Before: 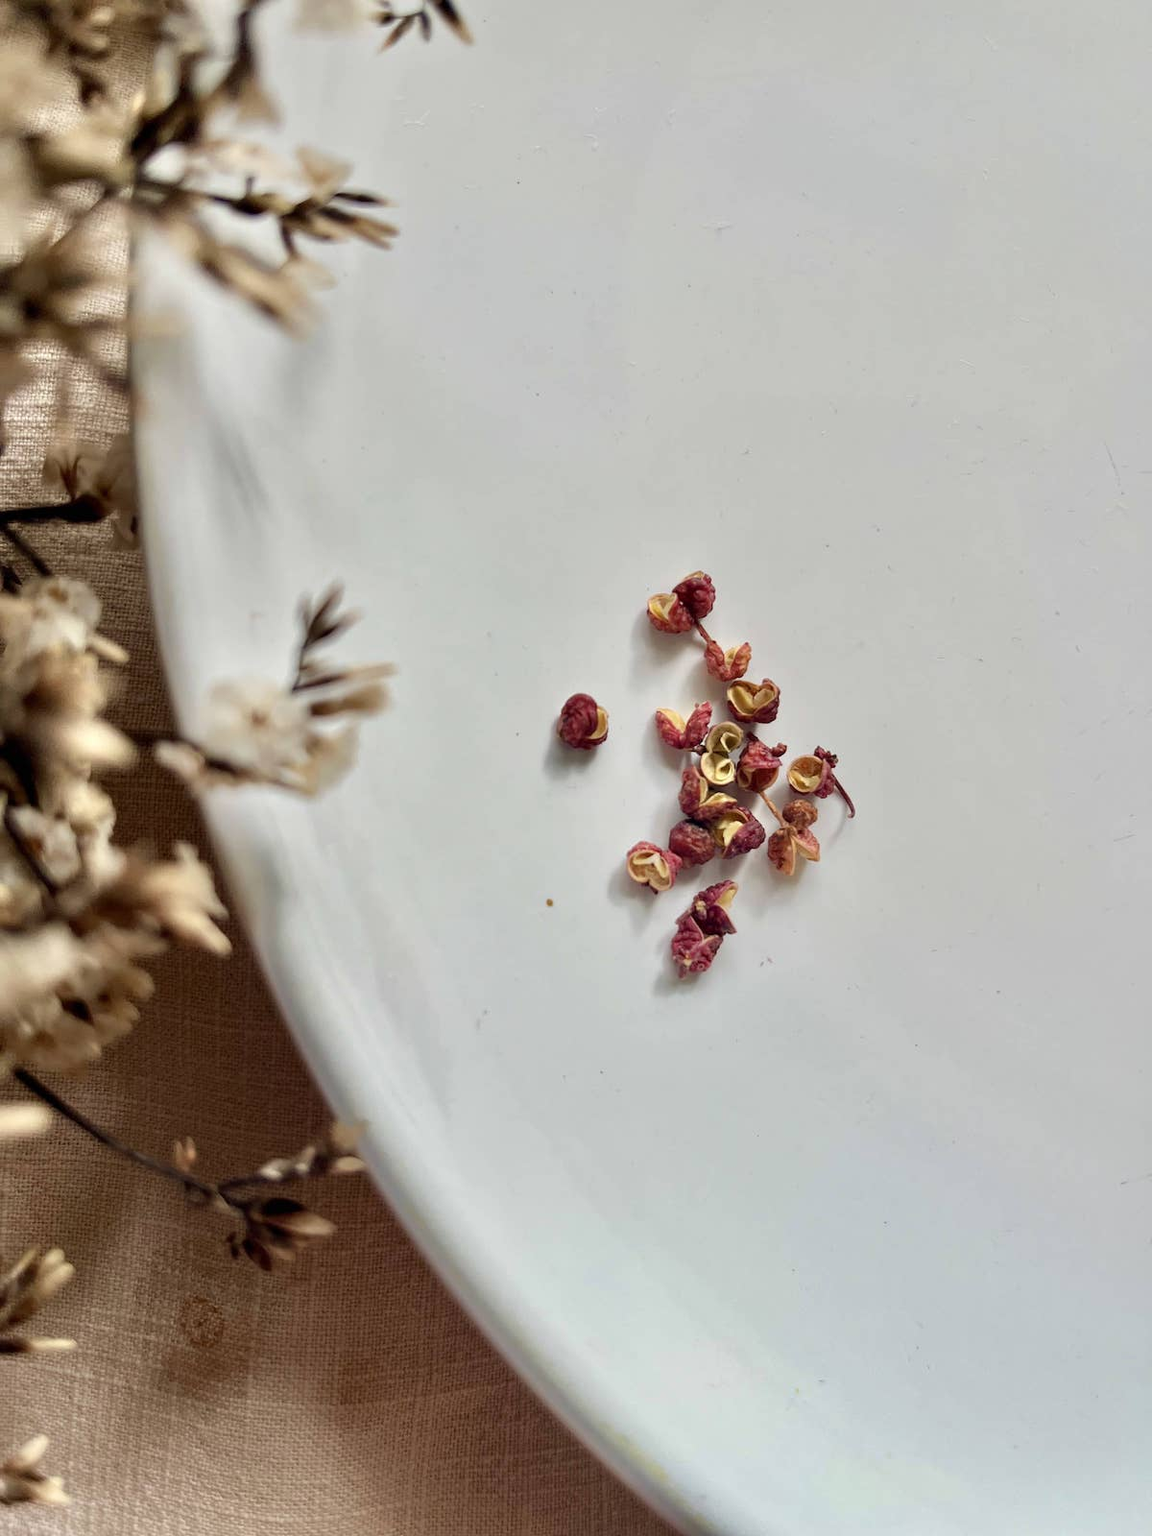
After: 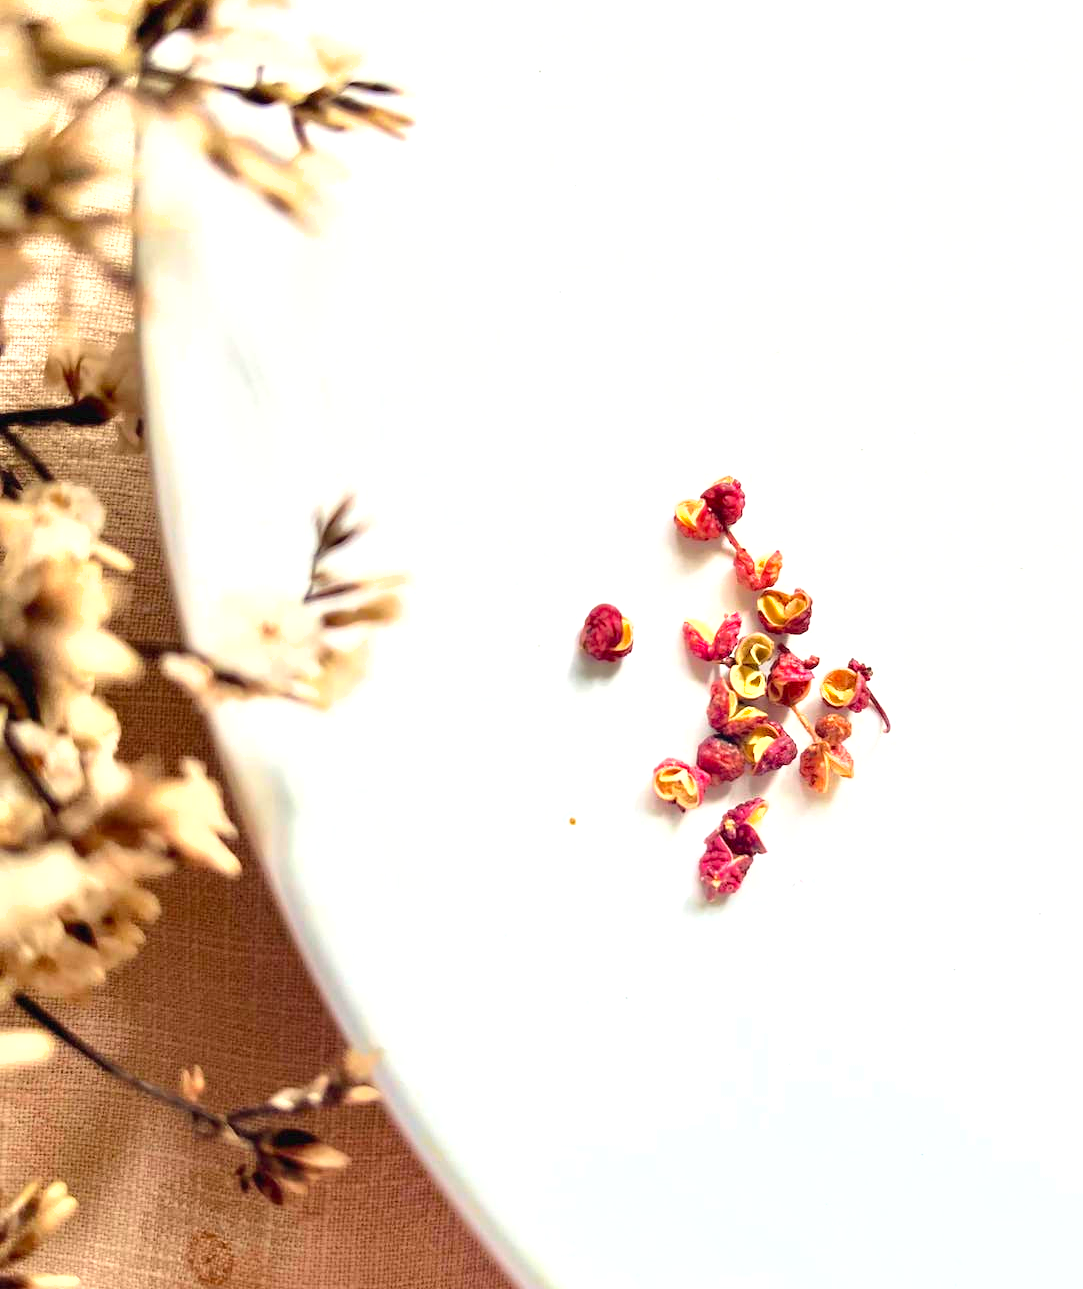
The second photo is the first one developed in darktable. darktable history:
exposure: black level correction 0, exposure 1.2 EV, compensate highlight preservation false
crop: top 7.49%, right 9.717%, bottom 11.943%
shadows and highlights: shadows 10, white point adjustment 1, highlights -40
contrast brightness saturation: contrast 0.2, brightness 0.16, saturation 0.22
